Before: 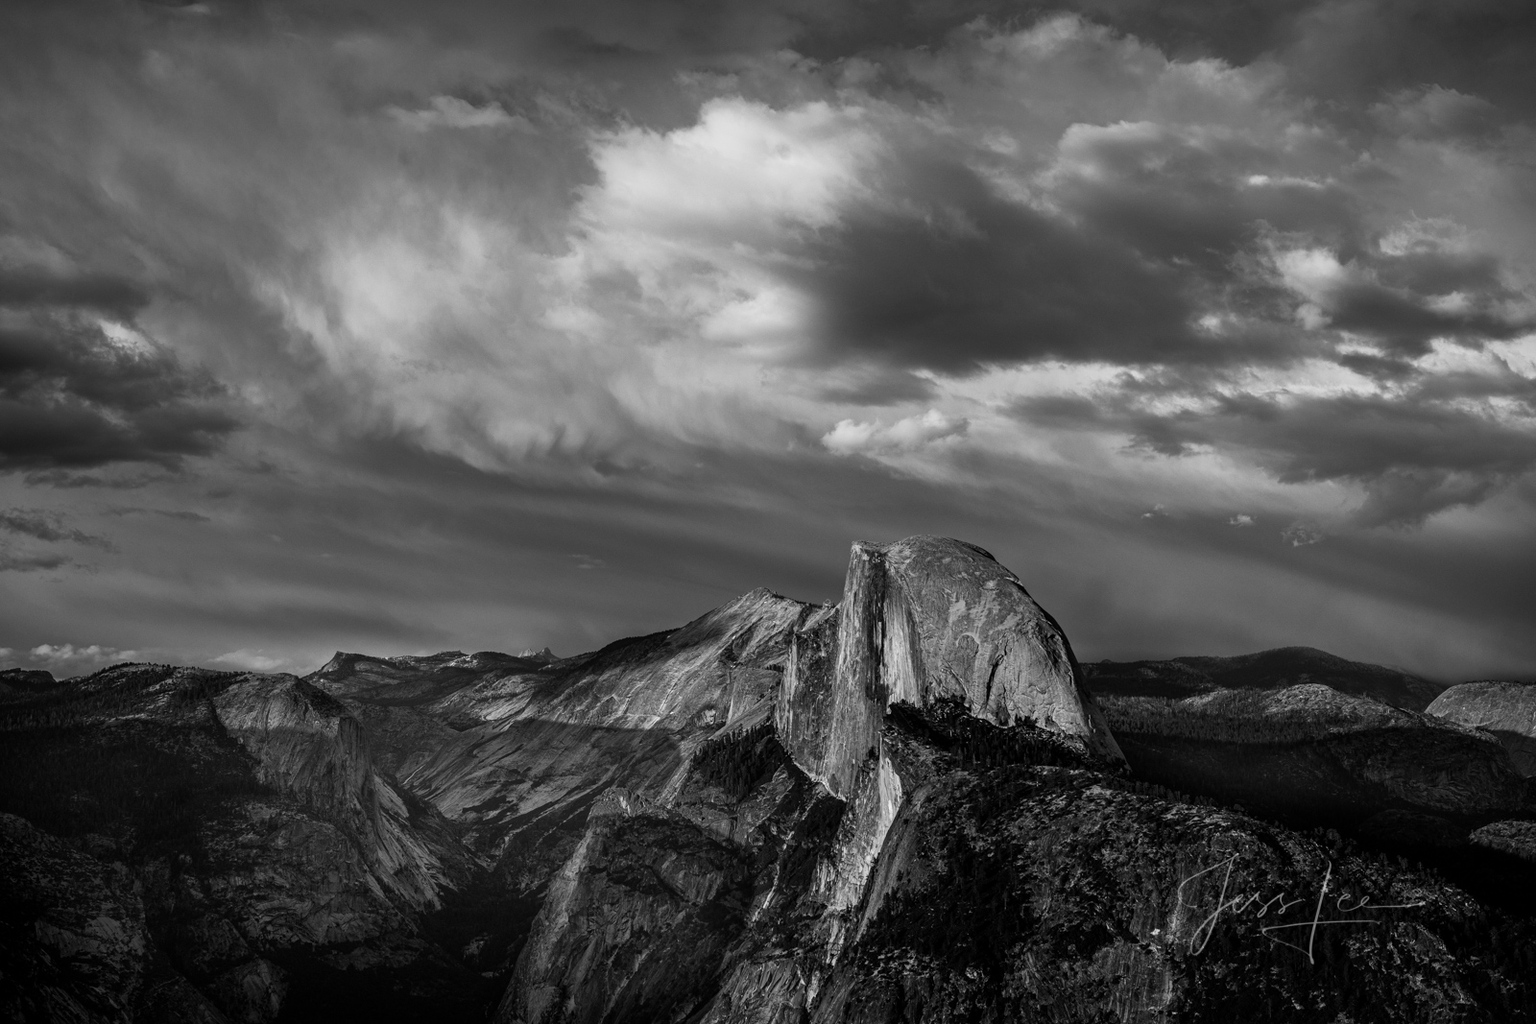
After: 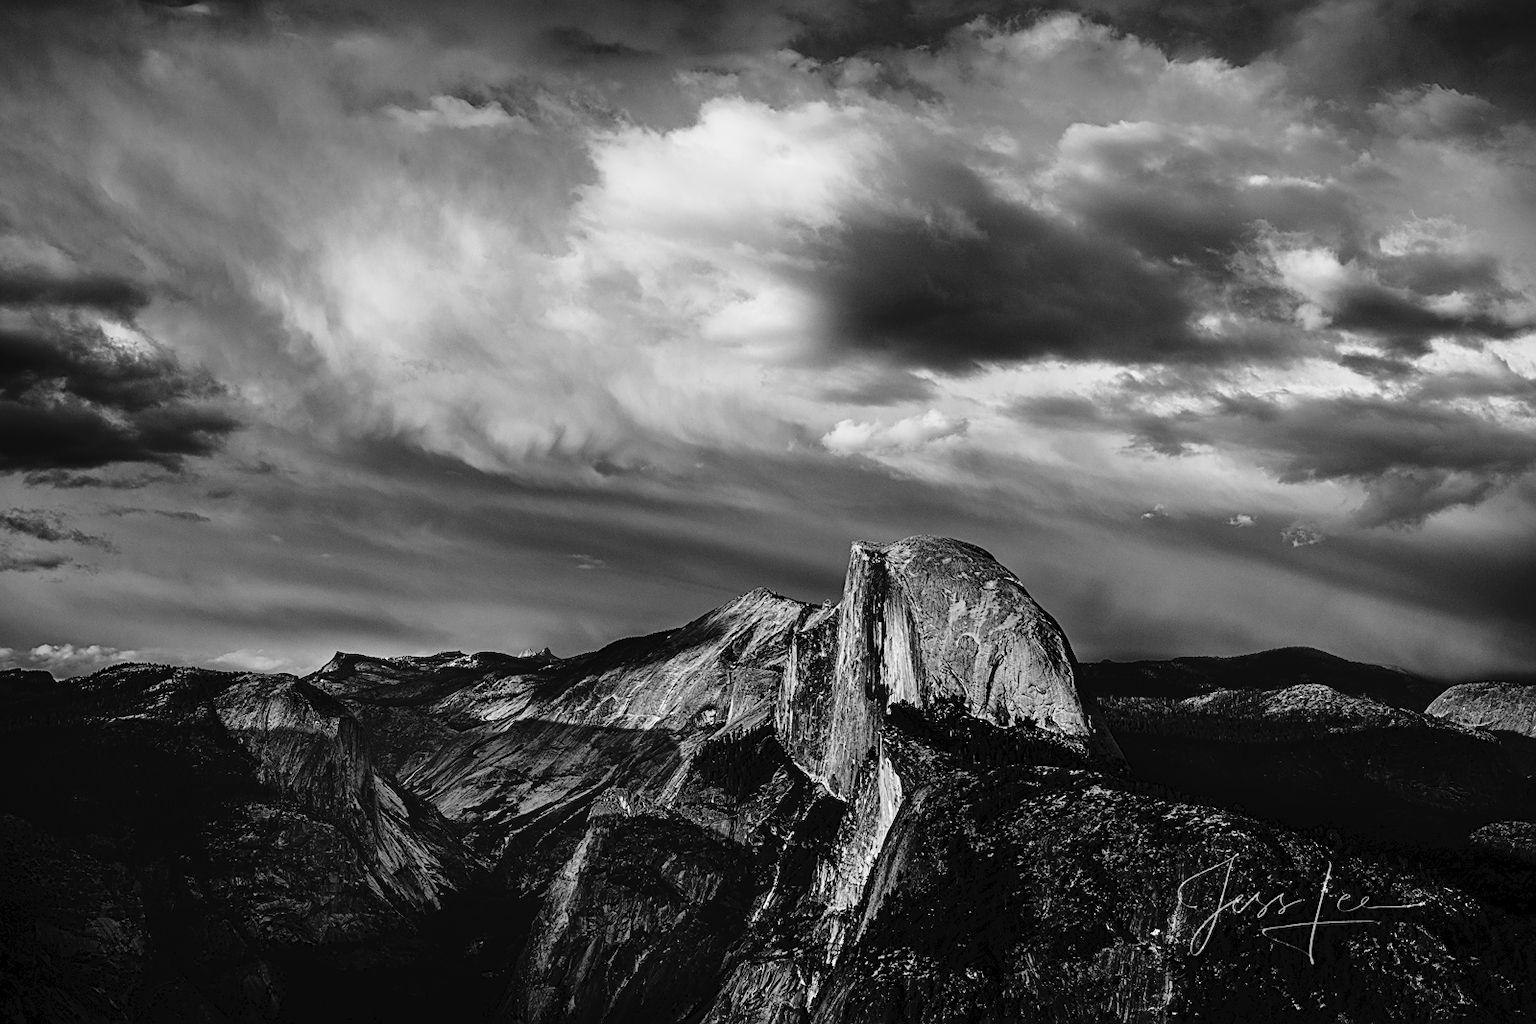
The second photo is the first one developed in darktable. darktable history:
tone curve: curves: ch0 [(0, 0) (0.003, 0.03) (0.011, 0.03) (0.025, 0.033) (0.044, 0.035) (0.069, 0.04) (0.1, 0.046) (0.136, 0.052) (0.177, 0.08) (0.224, 0.121) (0.277, 0.225) (0.335, 0.343) (0.399, 0.456) (0.468, 0.555) (0.543, 0.647) (0.623, 0.732) (0.709, 0.808) (0.801, 0.886) (0.898, 0.947) (1, 1)], preserve colors none
sharpen: on, module defaults
